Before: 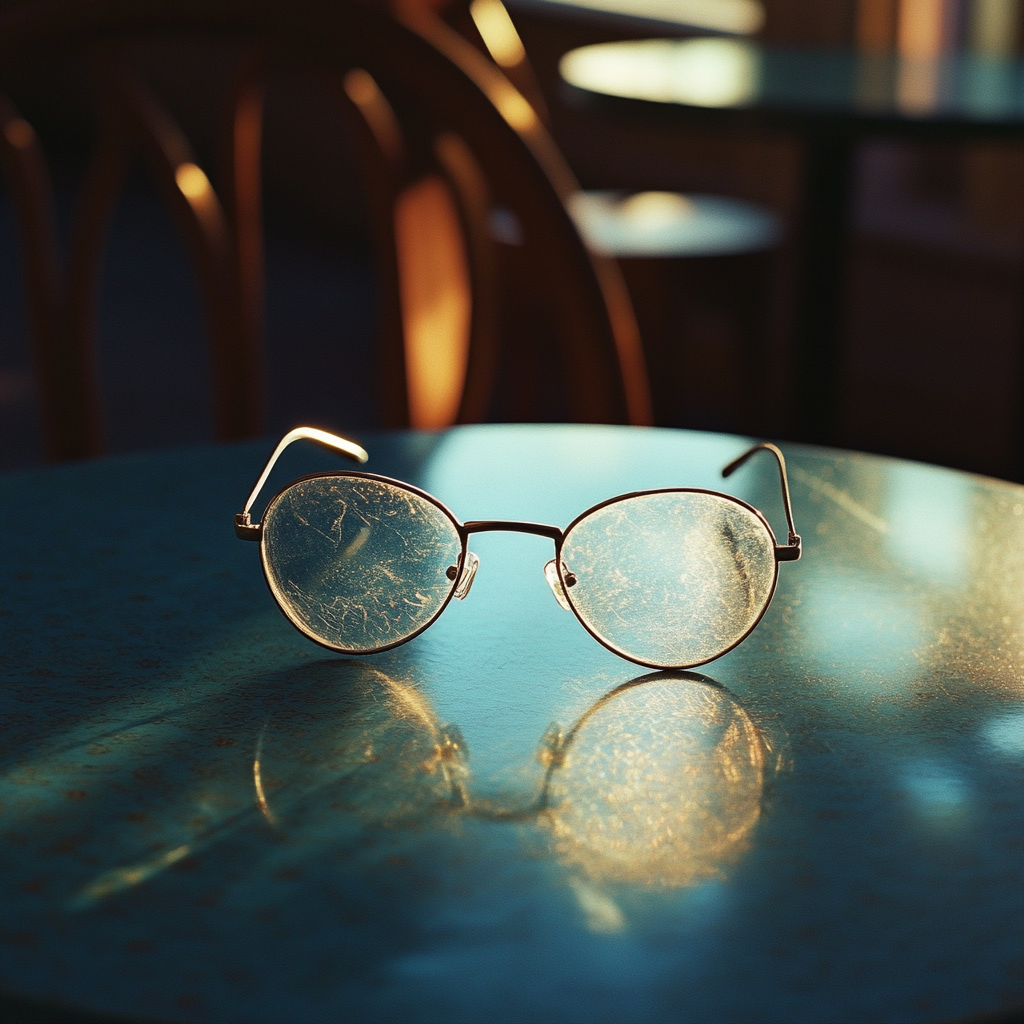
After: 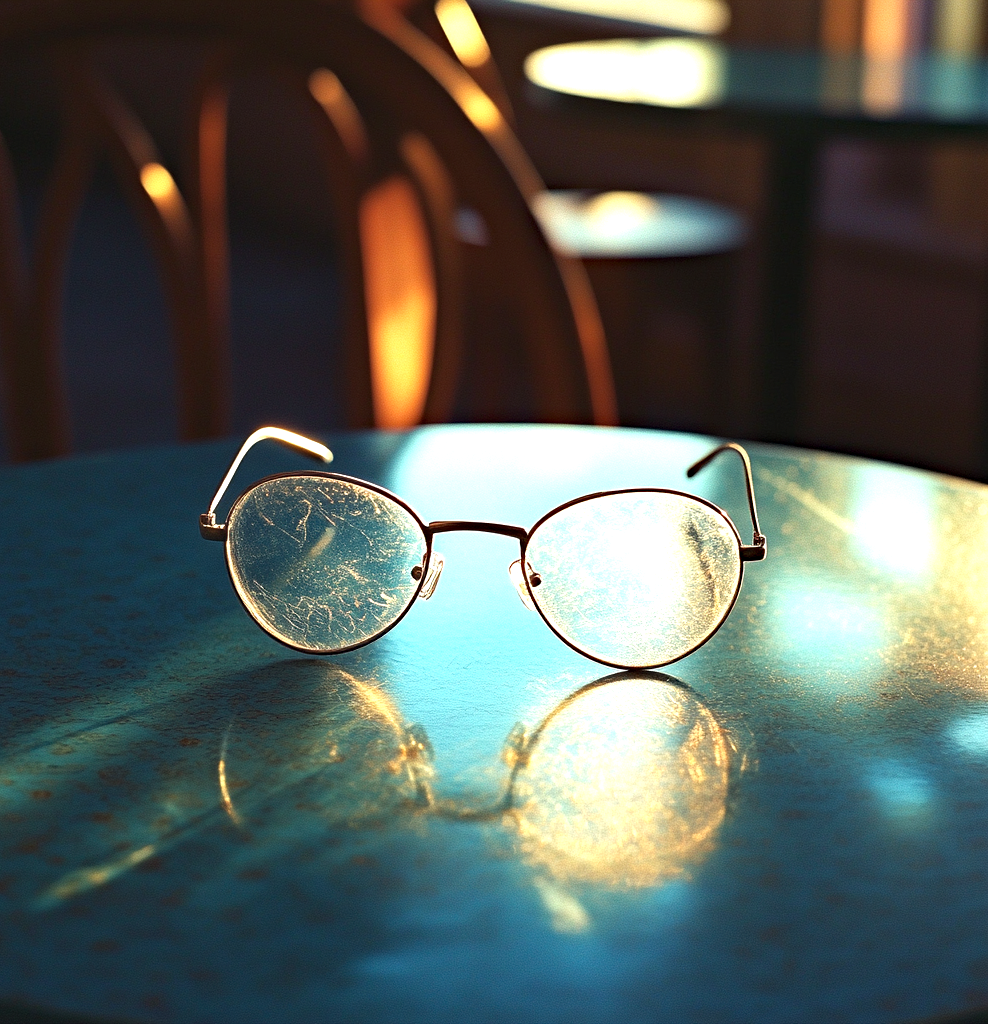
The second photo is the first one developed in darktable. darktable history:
crop and rotate: left 3.505%
exposure: exposure 1 EV, compensate highlight preservation false
haze removal: adaptive false
